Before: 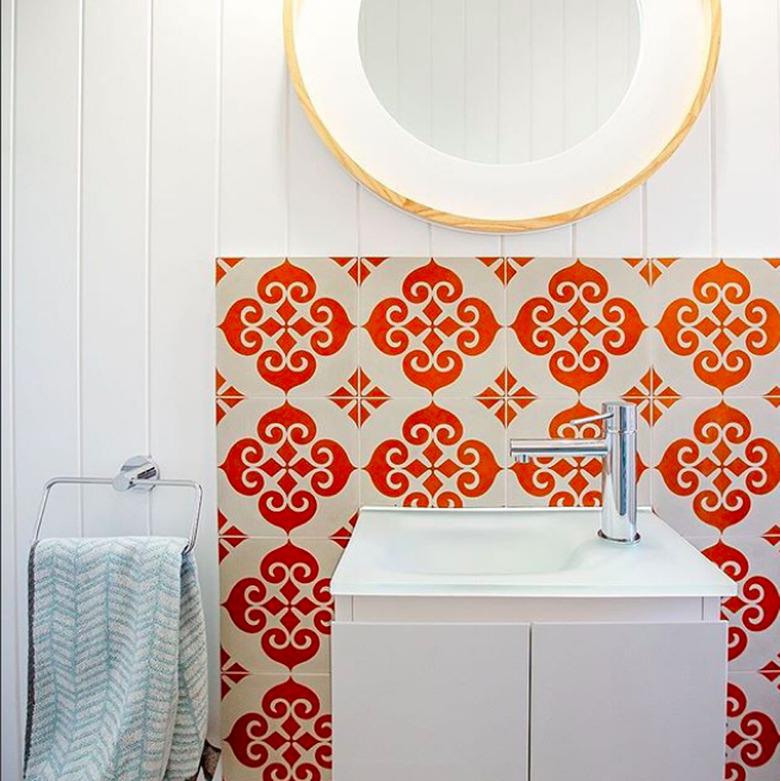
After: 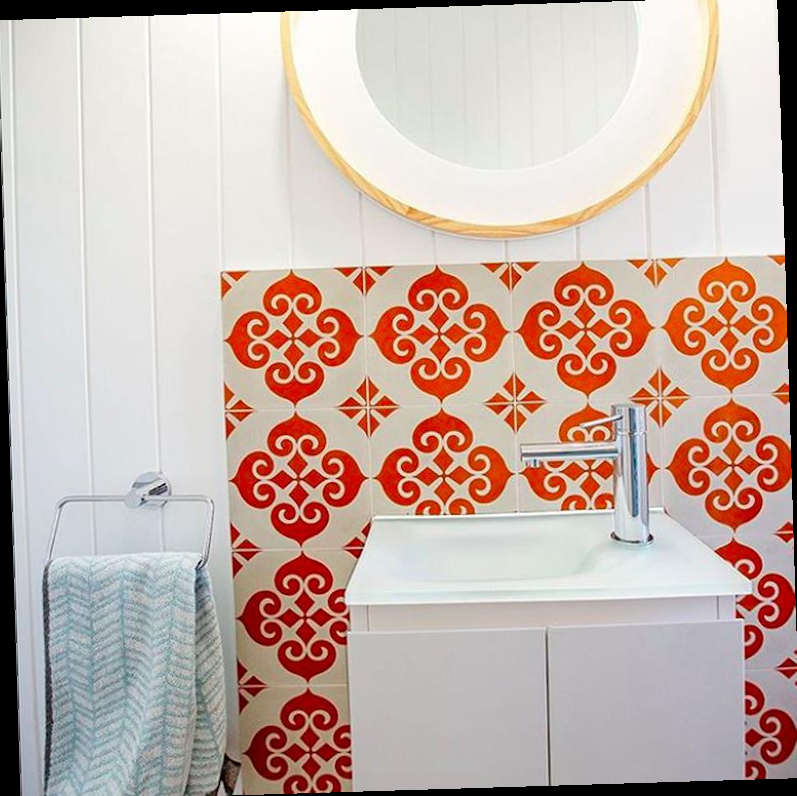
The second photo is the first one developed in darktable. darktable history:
rotate and perspective: rotation -1.75°, automatic cropping off
crop: left 0.434%, top 0.485%, right 0.244%, bottom 0.386%
